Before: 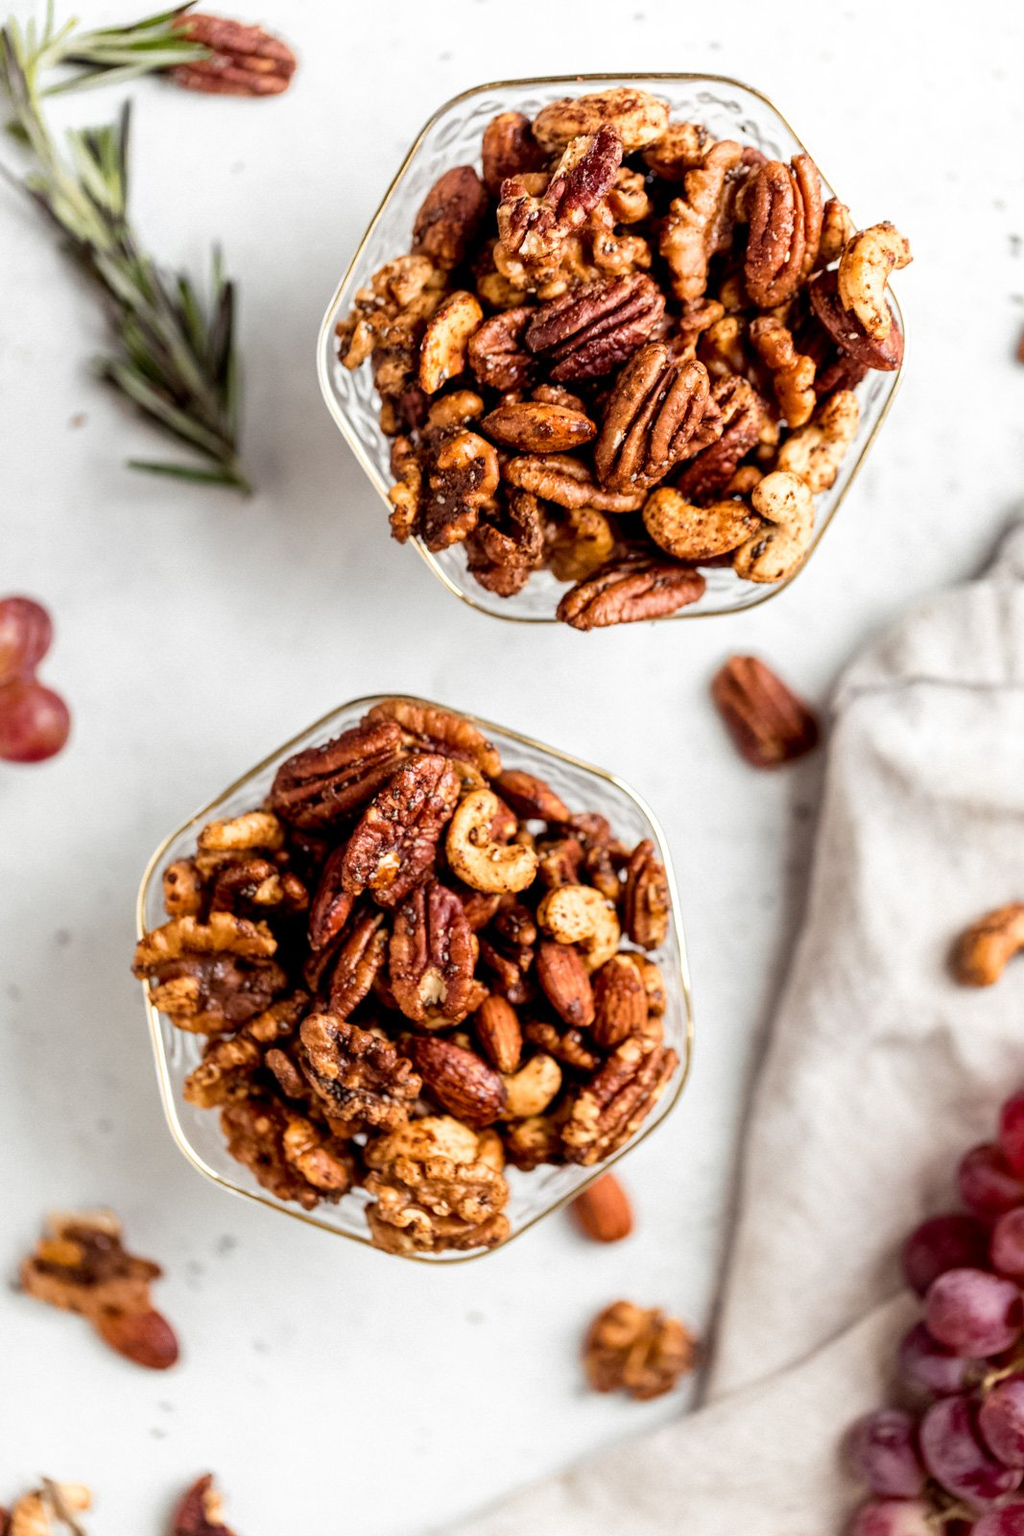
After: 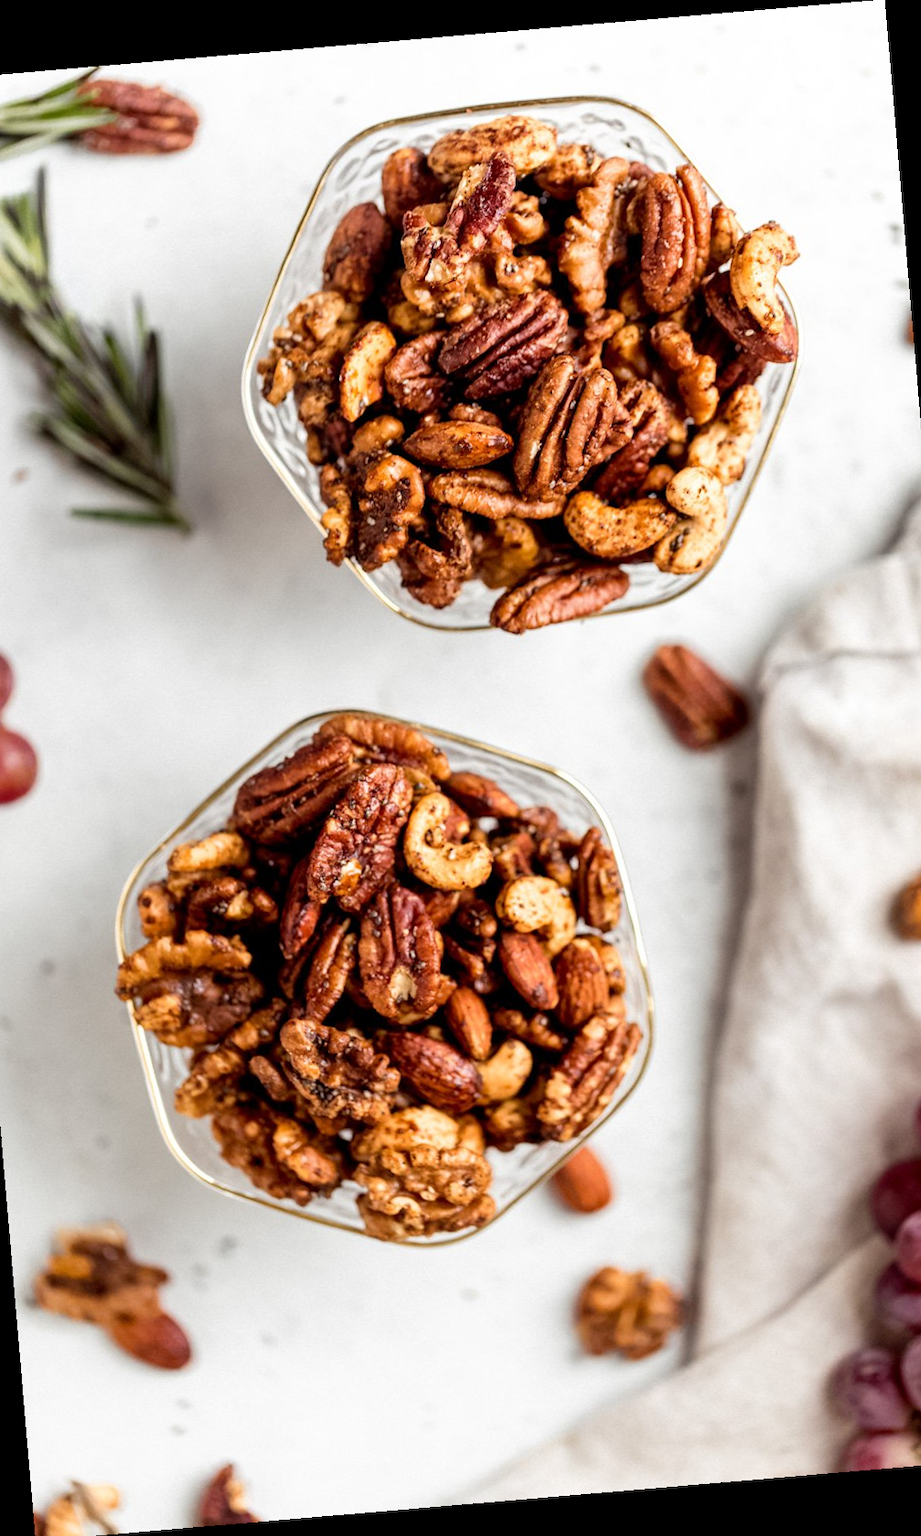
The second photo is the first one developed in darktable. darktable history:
crop: left 8.026%, right 7.374%
rotate and perspective: rotation -4.86°, automatic cropping off
